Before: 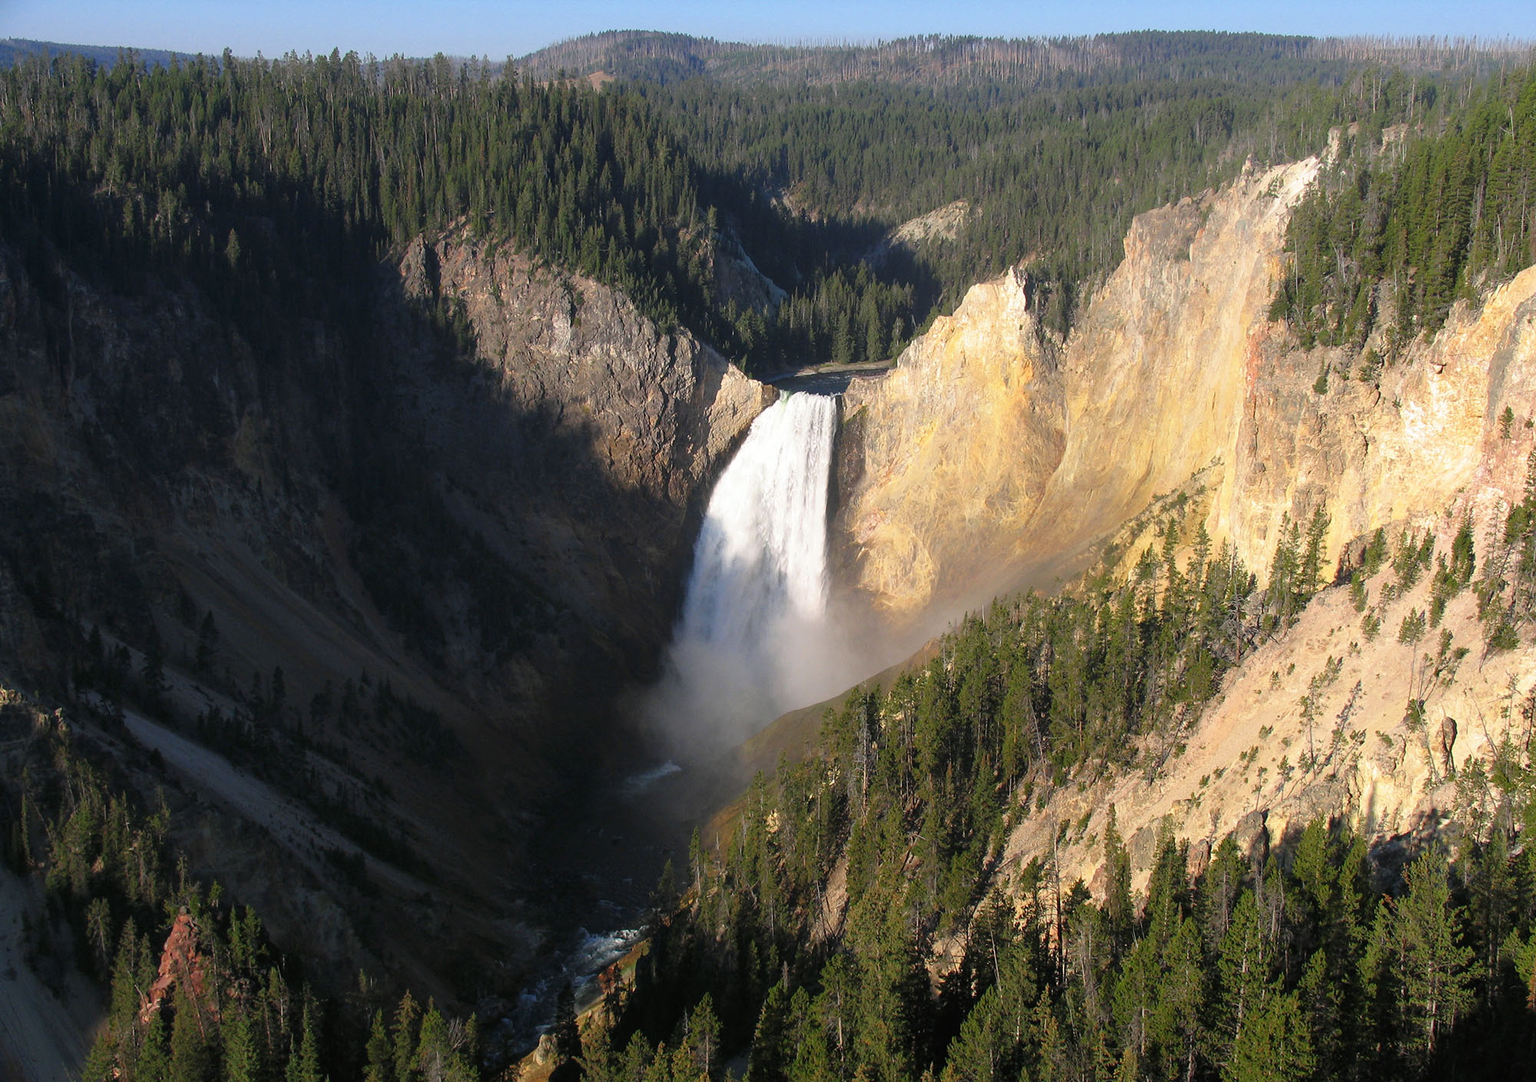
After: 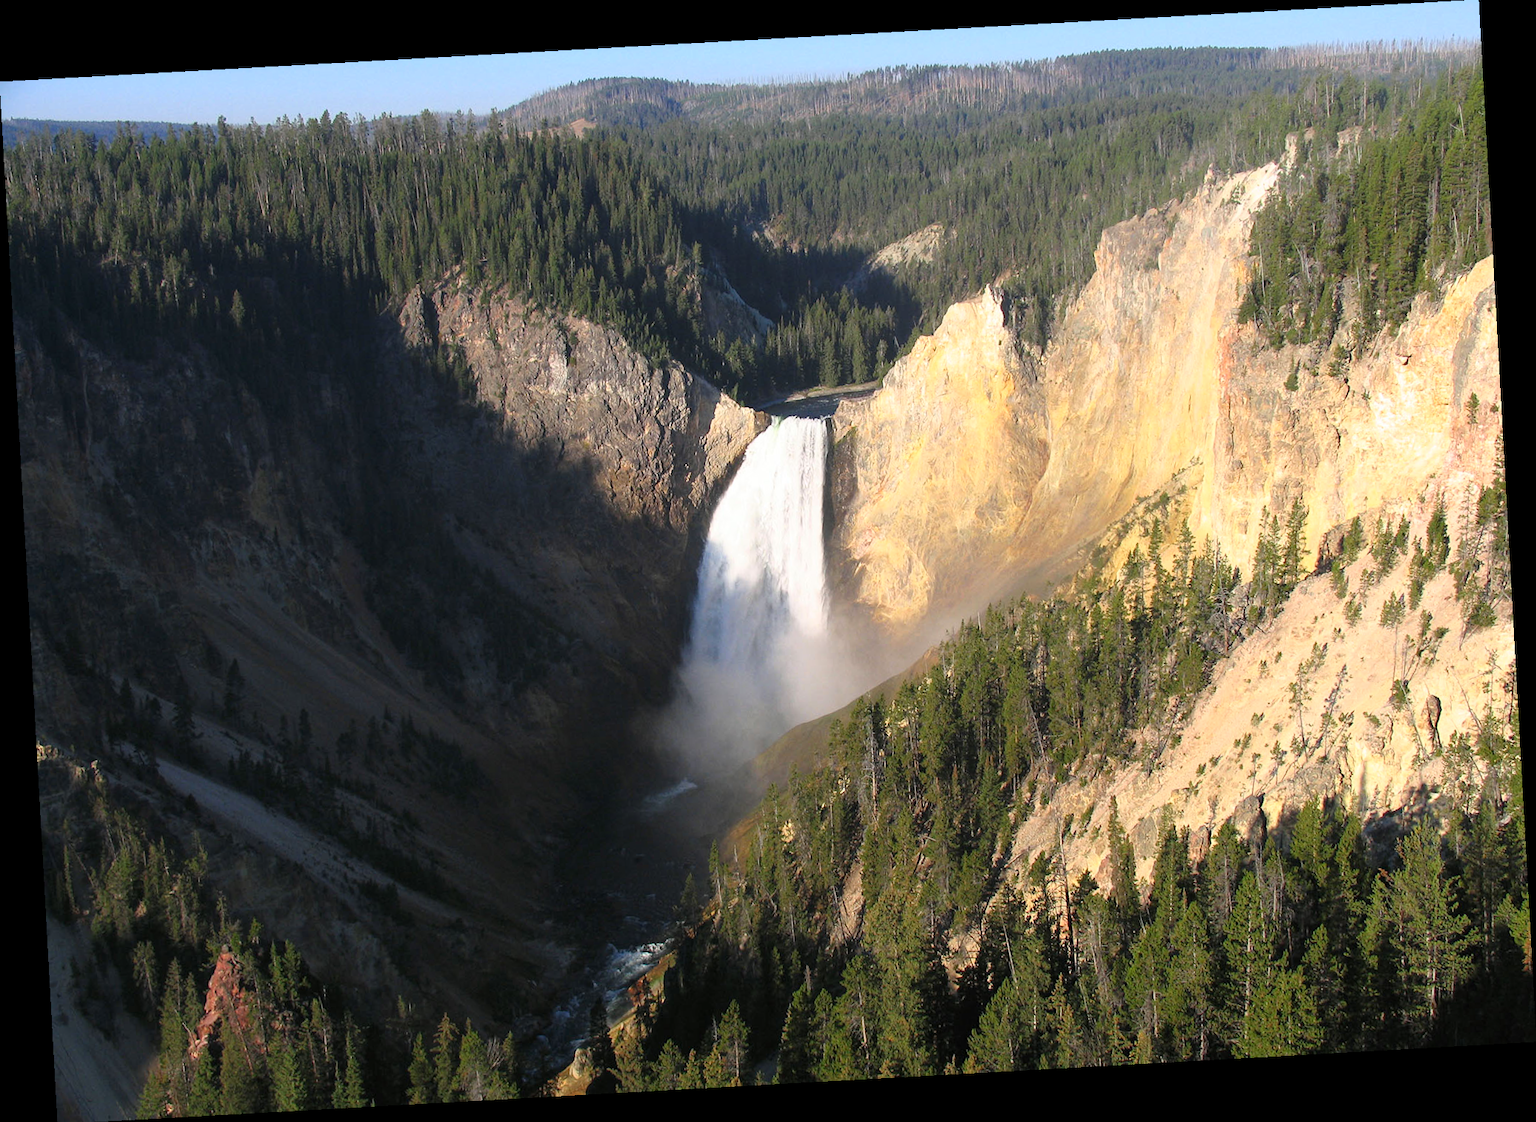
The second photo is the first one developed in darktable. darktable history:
rotate and perspective: rotation -3.18°, automatic cropping off
base curve: curves: ch0 [(0, 0) (0.666, 0.806) (1, 1)]
